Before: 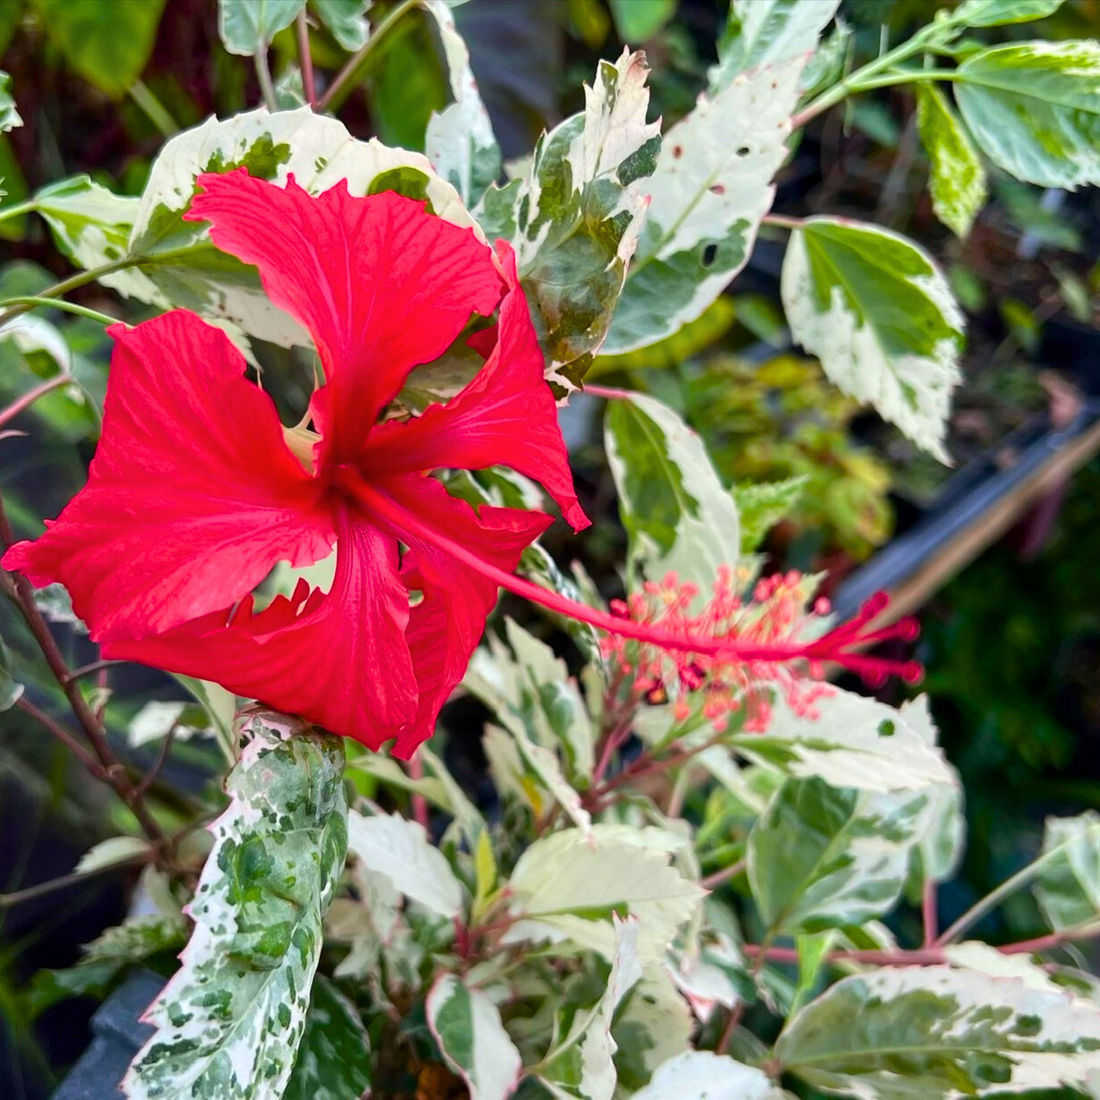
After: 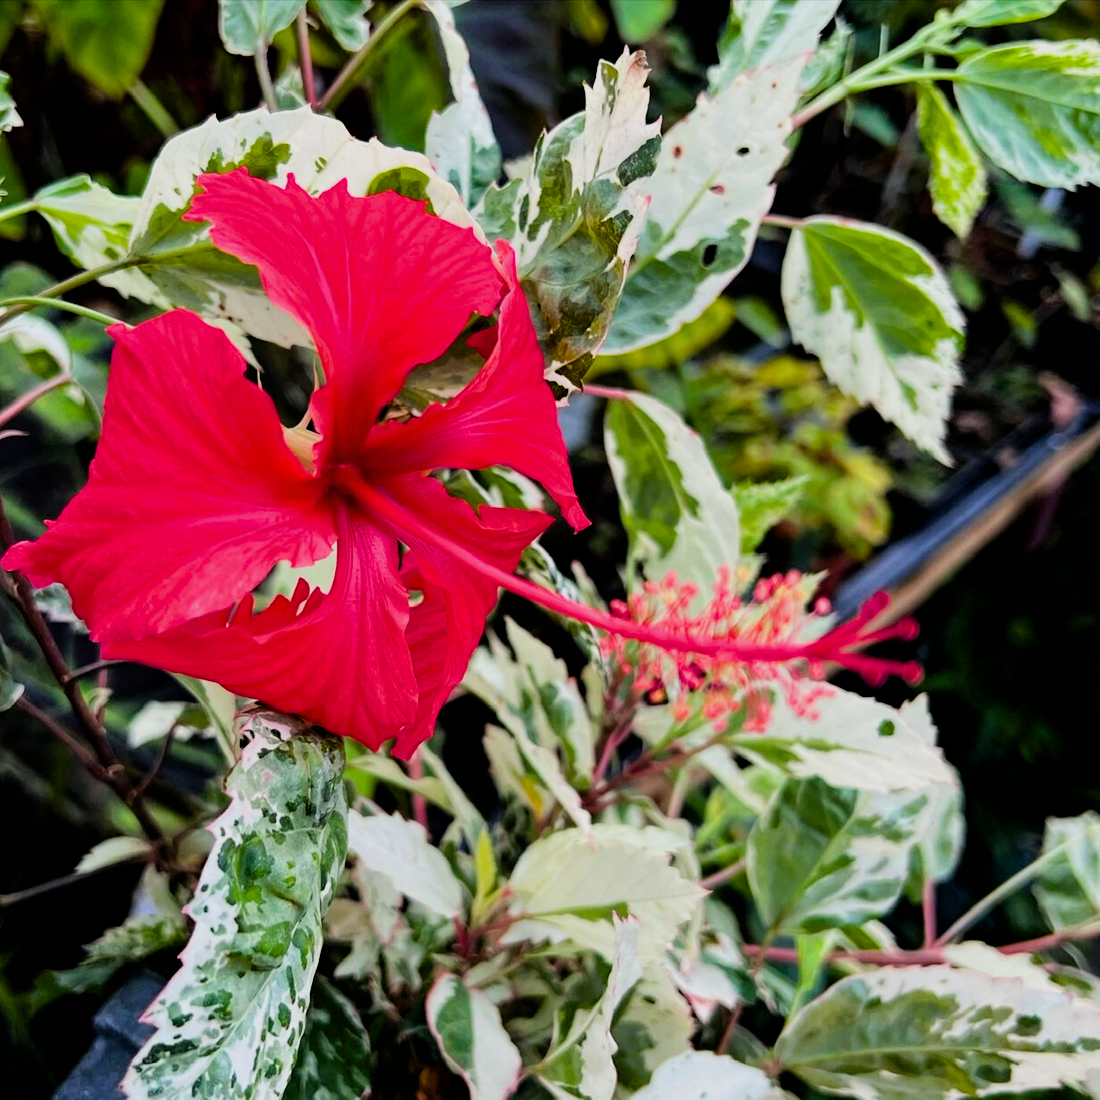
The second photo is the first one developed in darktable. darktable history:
haze removal: strength 0.25, distance 0.25, compatibility mode true, adaptive false
filmic rgb: black relative exposure -5 EV, hardness 2.88, contrast 1.3, highlights saturation mix -30%
